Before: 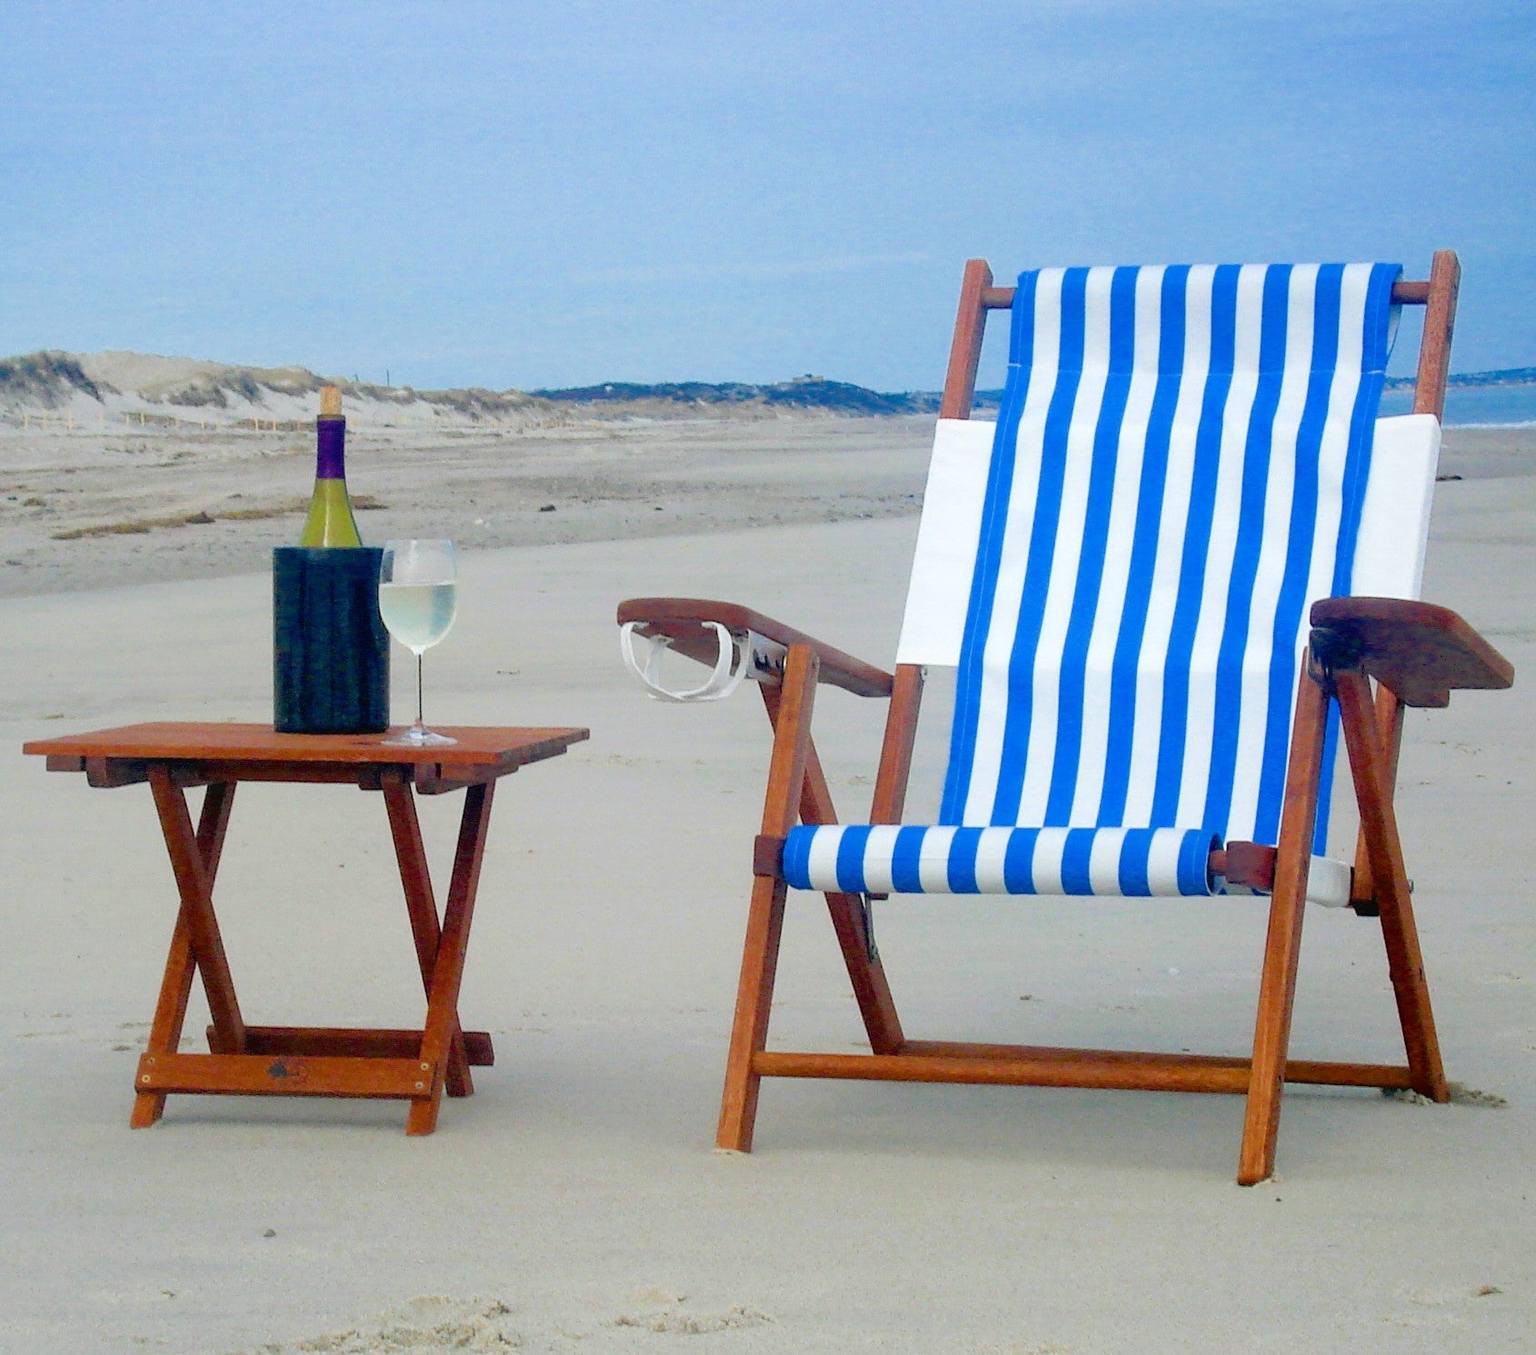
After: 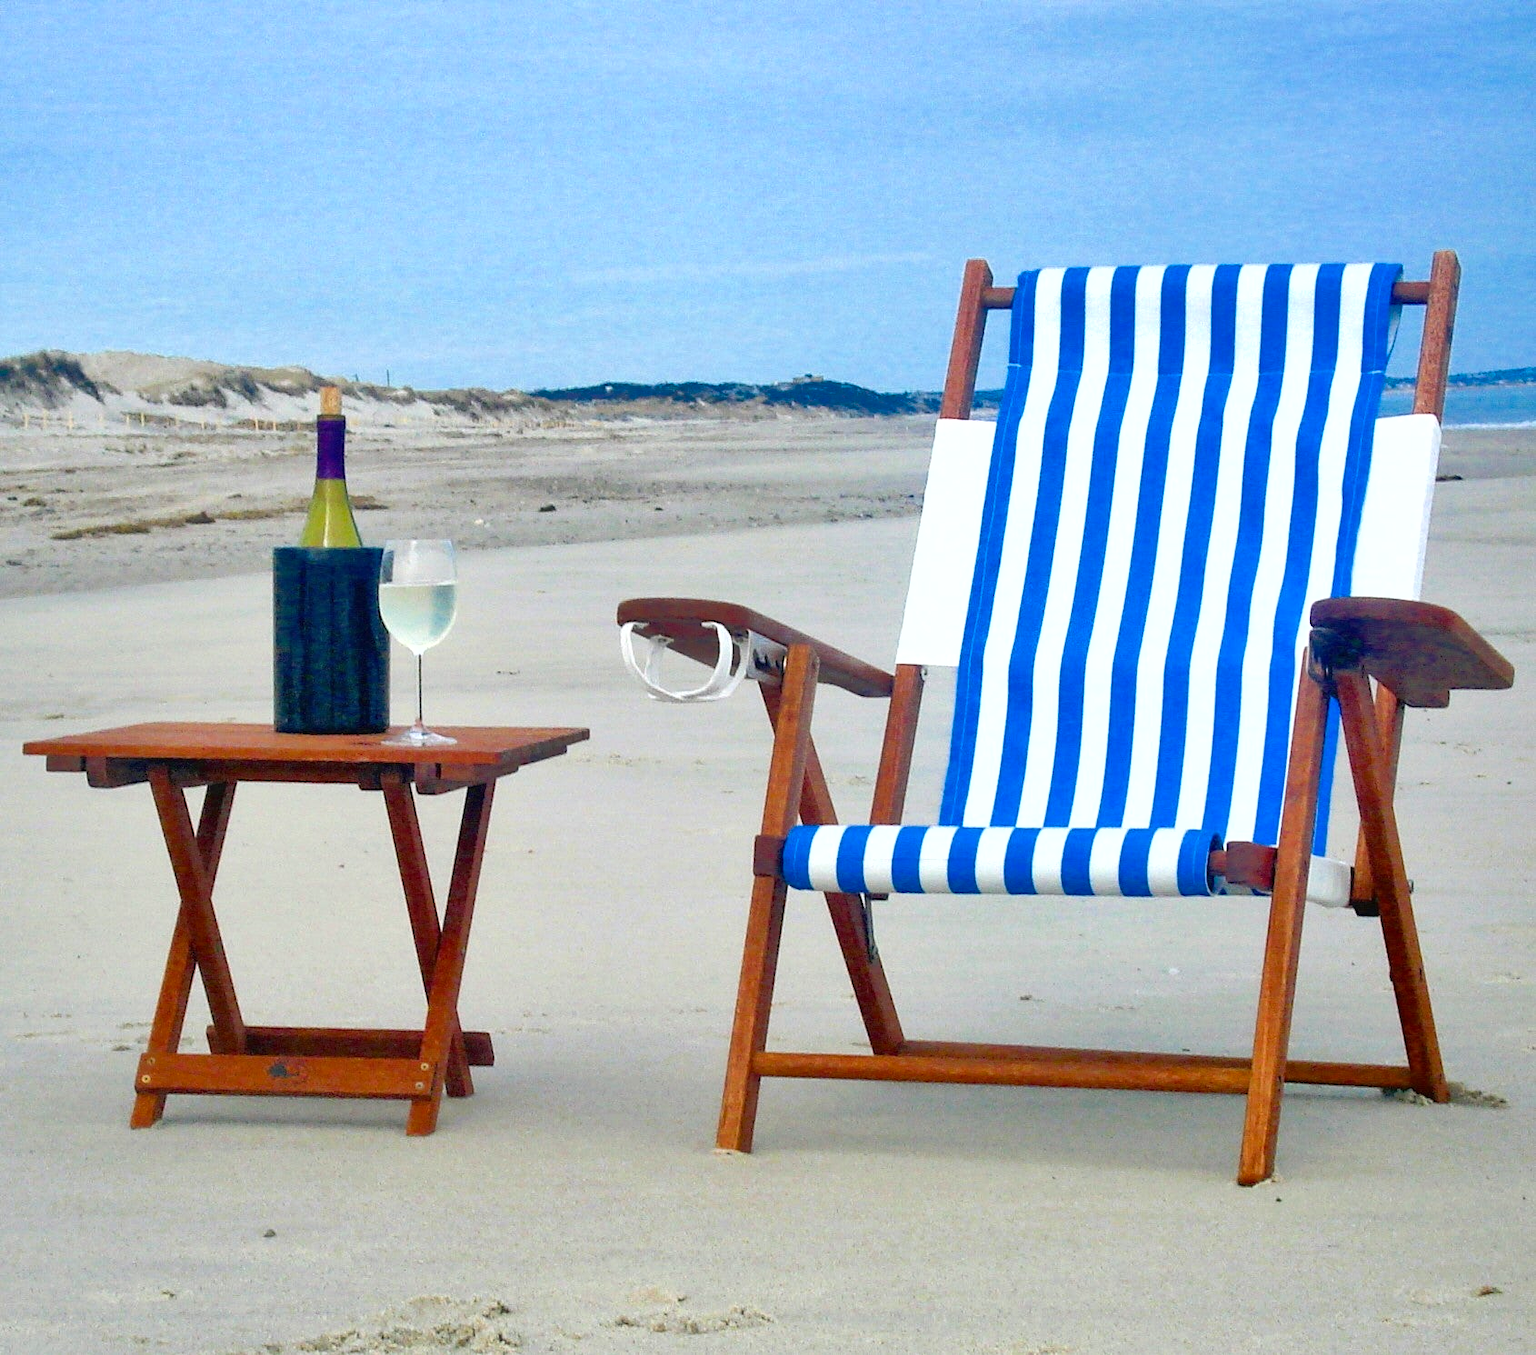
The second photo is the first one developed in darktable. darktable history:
exposure: exposure 0.485 EV, compensate highlight preservation false
shadows and highlights: low approximation 0.01, soften with gaussian
